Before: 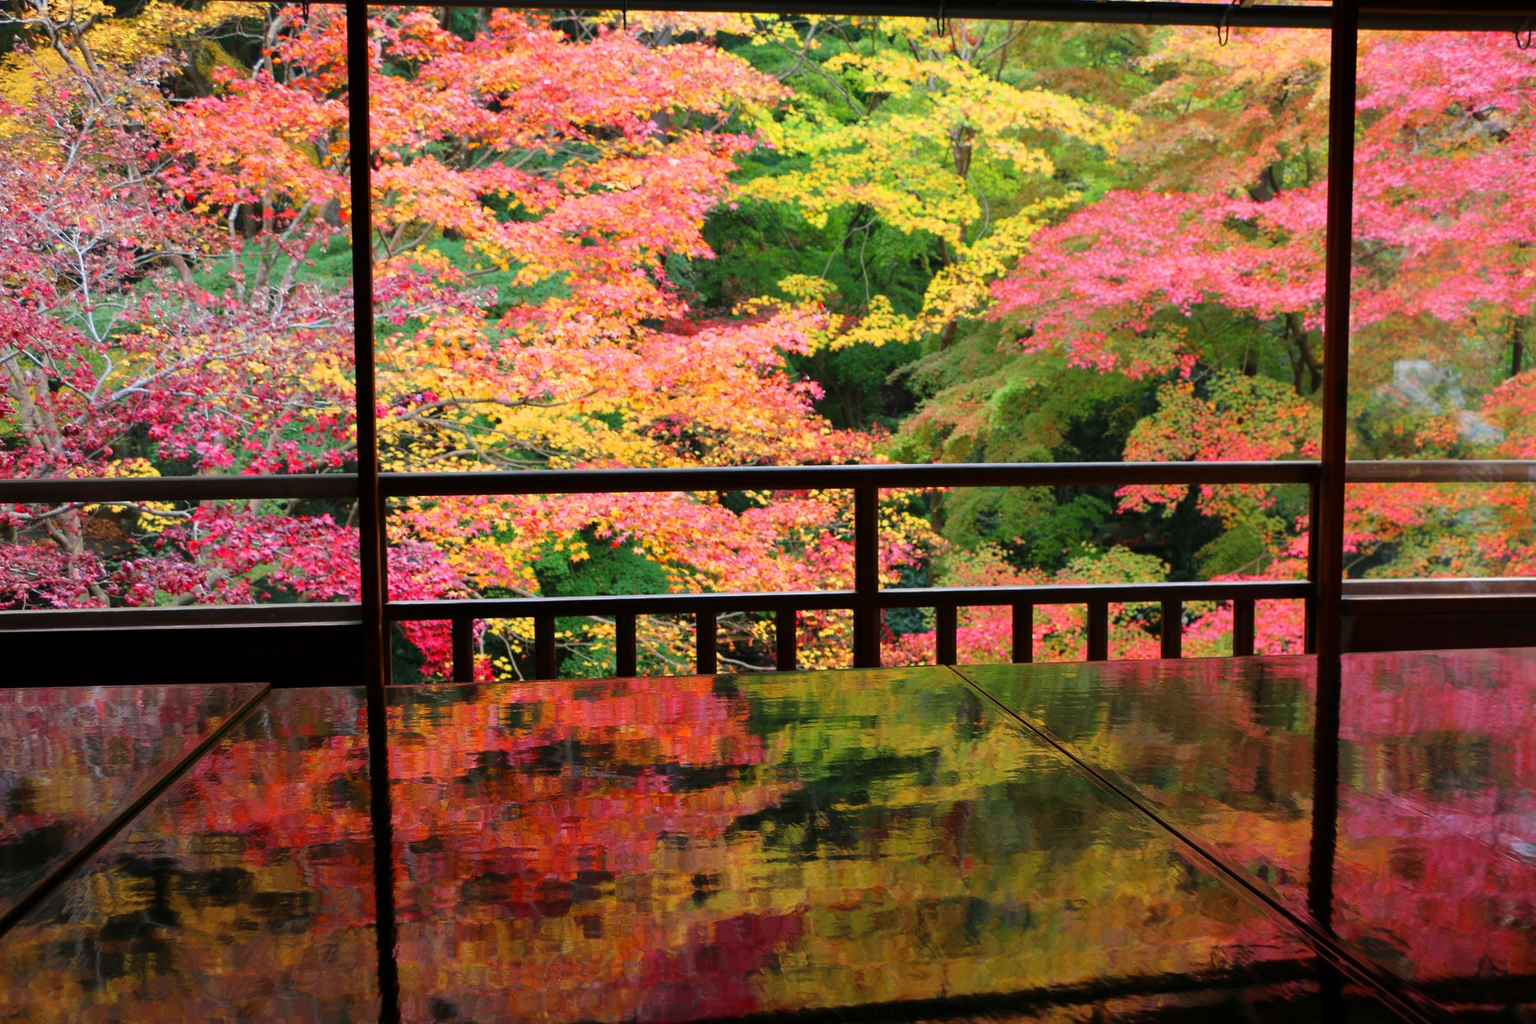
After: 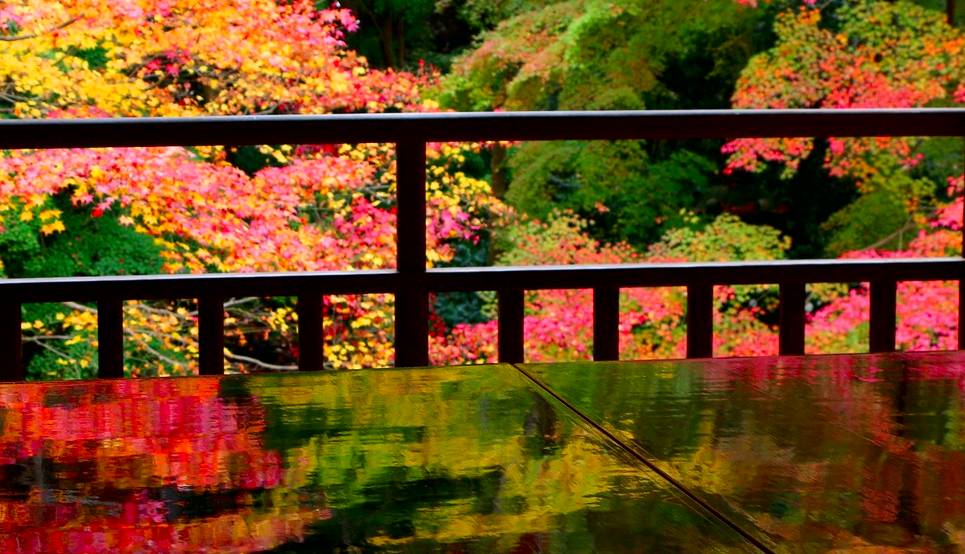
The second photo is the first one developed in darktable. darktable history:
contrast brightness saturation: contrast 0.13, brightness -0.05, saturation 0.16
exposure: black level correction 0.007, exposure 0.093 EV, compensate highlight preservation false
crop: left 35.03%, top 36.625%, right 14.663%, bottom 20.057%
